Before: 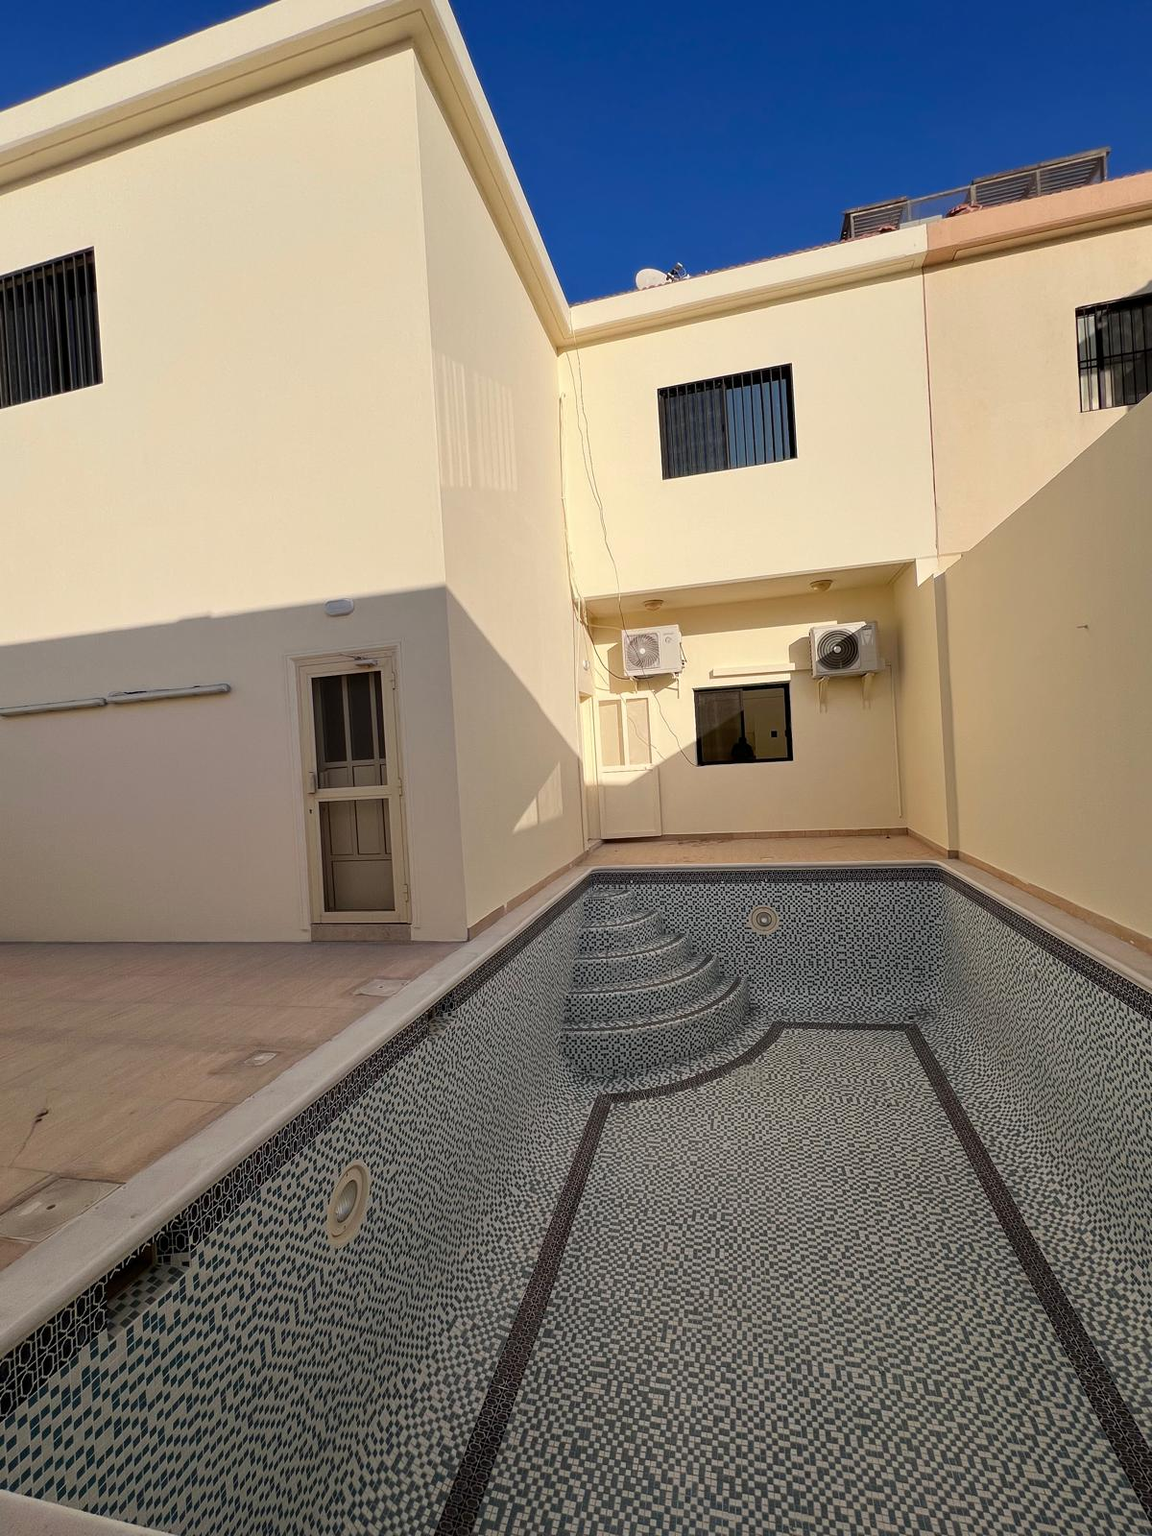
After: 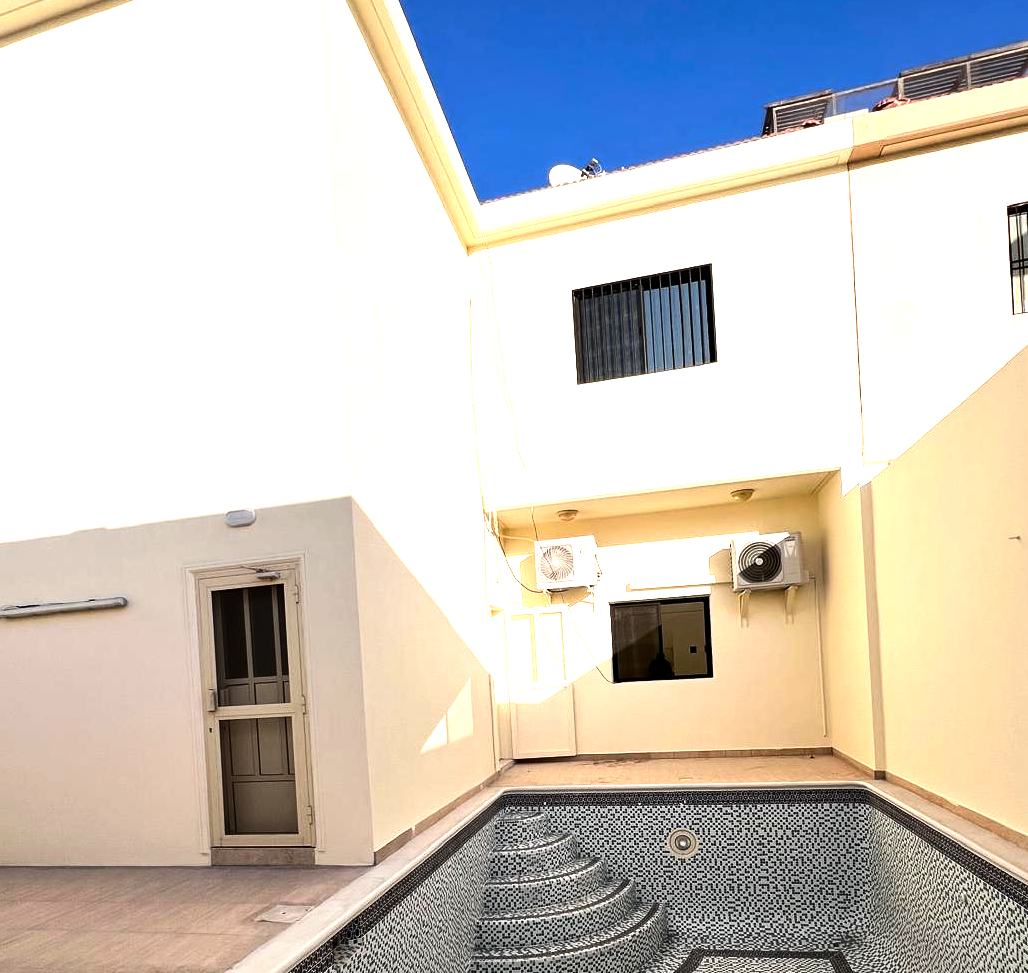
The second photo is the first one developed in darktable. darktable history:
crop and rotate: left 9.429%, top 7.24%, right 4.823%, bottom 31.9%
exposure: black level correction 0.001, exposure 0.499 EV, compensate highlight preservation false
tone equalizer: -8 EV -1.05 EV, -7 EV -1.05 EV, -6 EV -0.833 EV, -5 EV -0.573 EV, -3 EV 0.557 EV, -2 EV 0.893 EV, -1 EV 0.999 EV, +0 EV 1.08 EV, edges refinement/feathering 500, mask exposure compensation -1.57 EV, preserve details no
